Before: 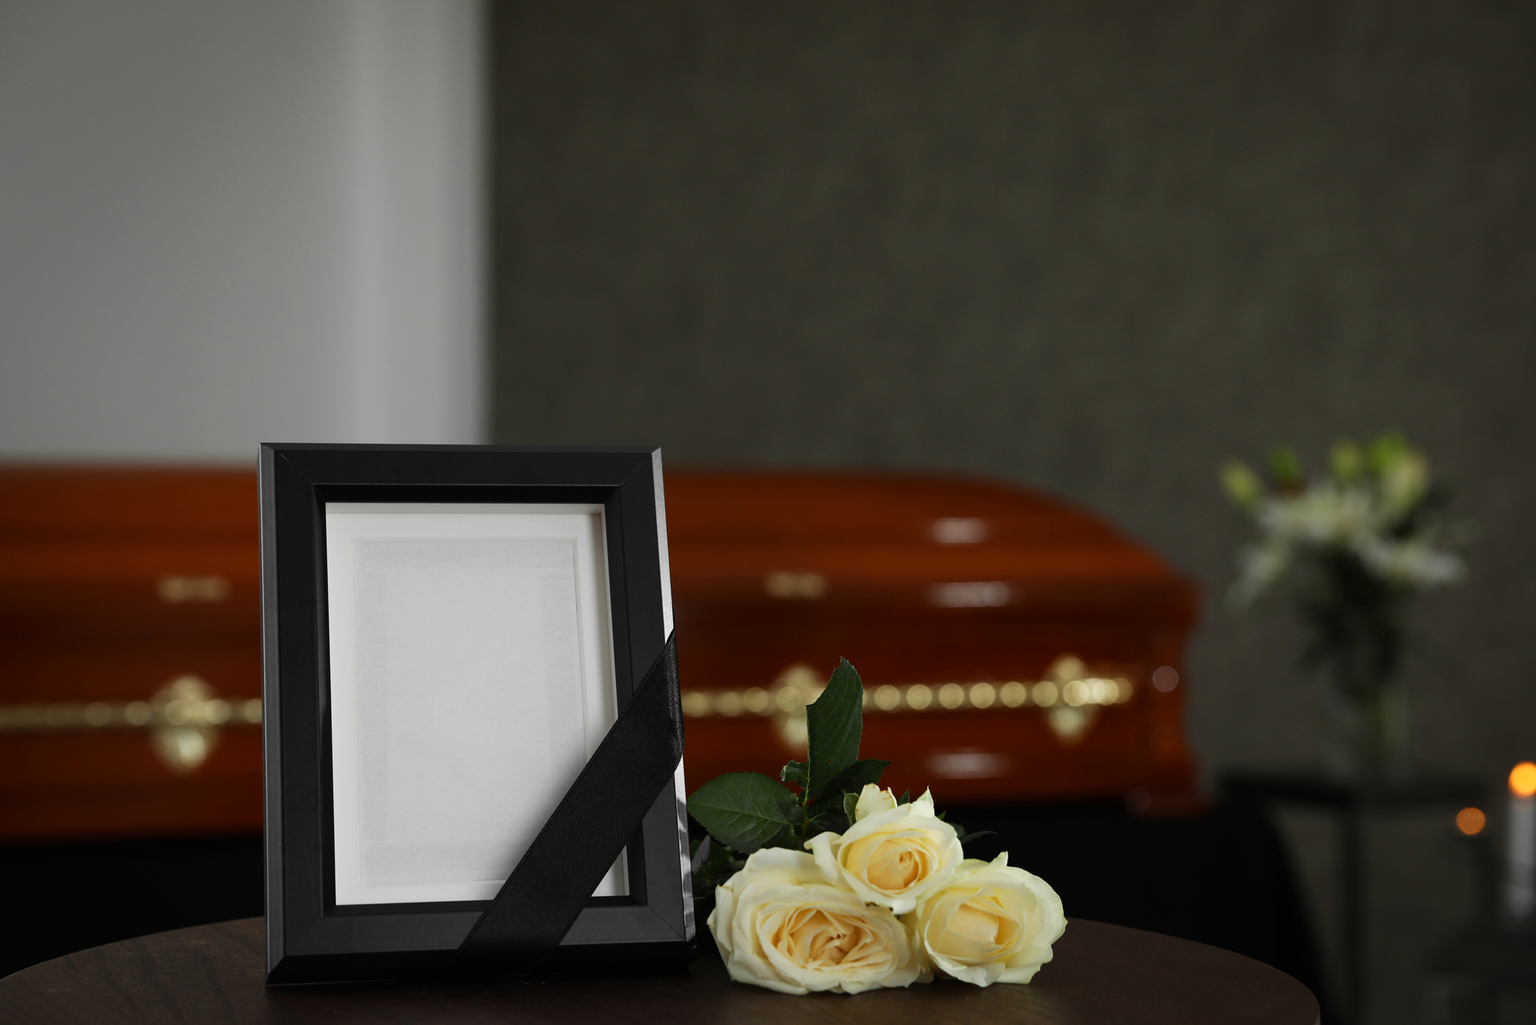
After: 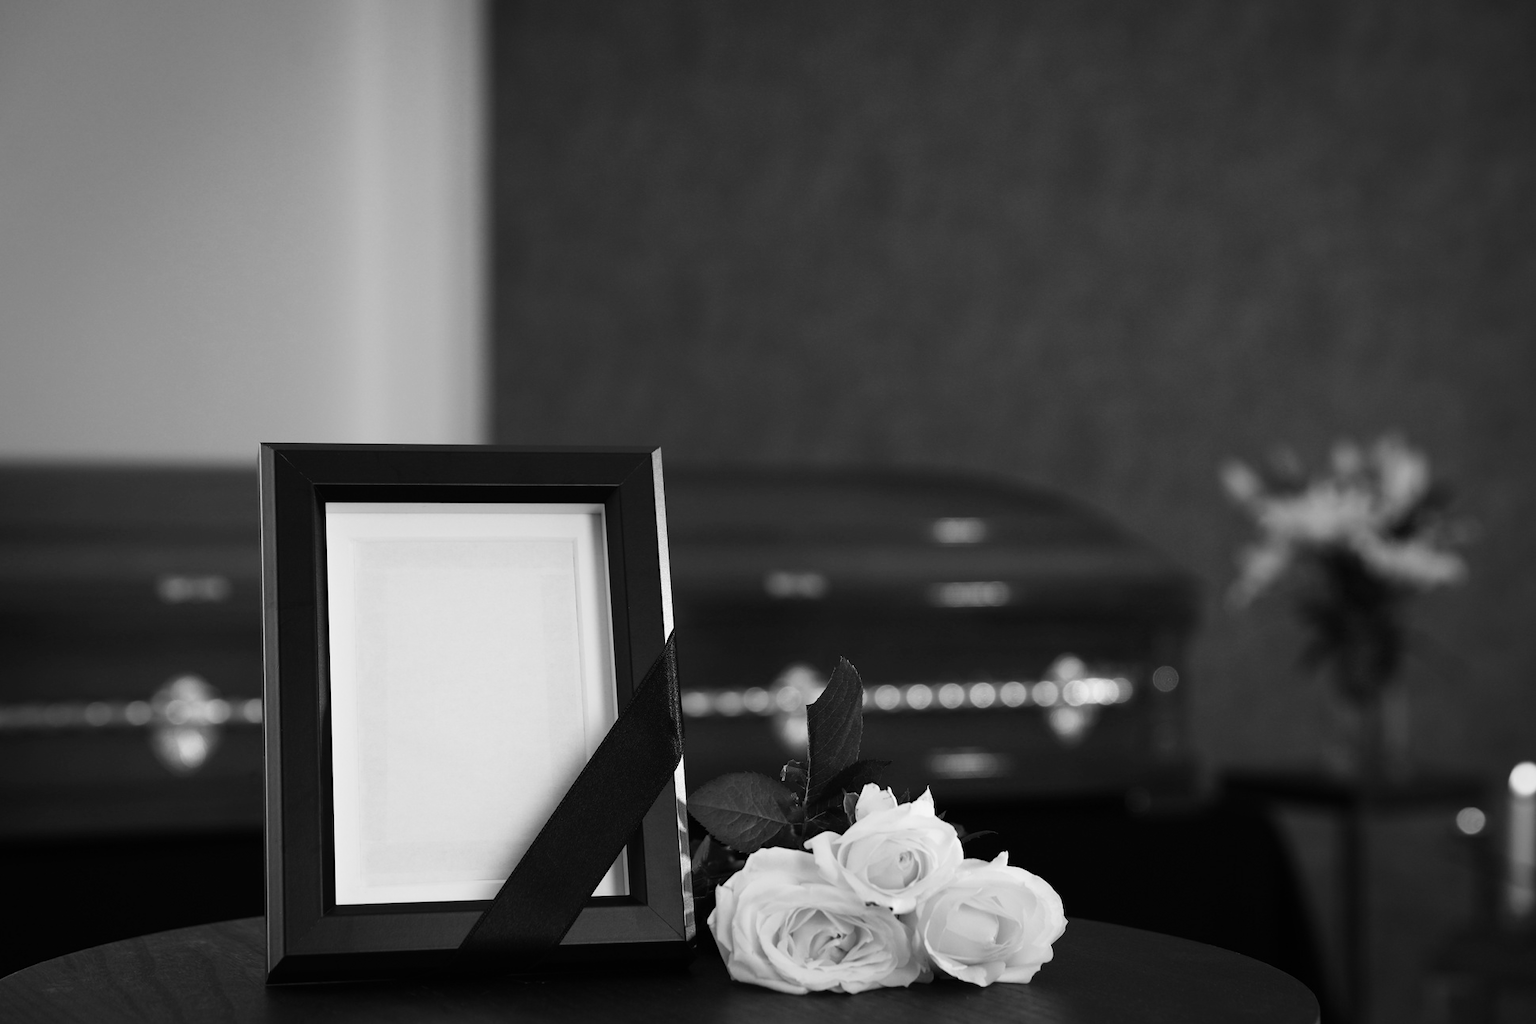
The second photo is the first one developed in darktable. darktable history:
tone curve: curves: ch0 [(0, 0) (0.051, 0.047) (0.102, 0.099) (0.258, 0.29) (0.442, 0.527) (0.695, 0.804) (0.88, 0.952) (1, 1)]; ch1 [(0, 0) (0.339, 0.298) (0.402, 0.363) (0.444, 0.415) (0.485, 0.469) (0.494, 0.493) (0.504, 0.501) (0.525, 0.534) (0.555, 0.593) (0.594, 0.648) (1, 1)]; ch2 [(0, 0) (0.48, 0.48) (0.504, 0.5) (0.535, 0.557) (0.581, 0.623) (0.649, 0.683) (0.824, 0.815) (1, 1)], color space Lab, independent channels, preserve colors none
monochrome: on, module defaults
